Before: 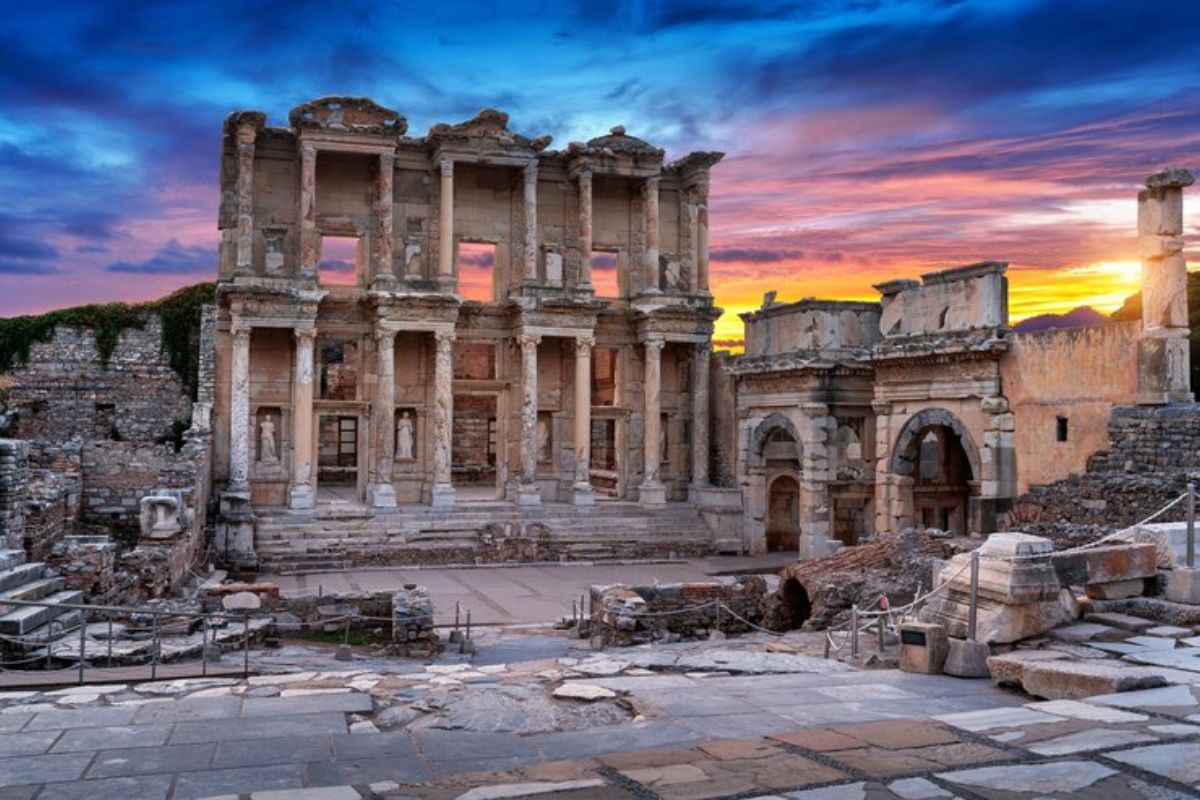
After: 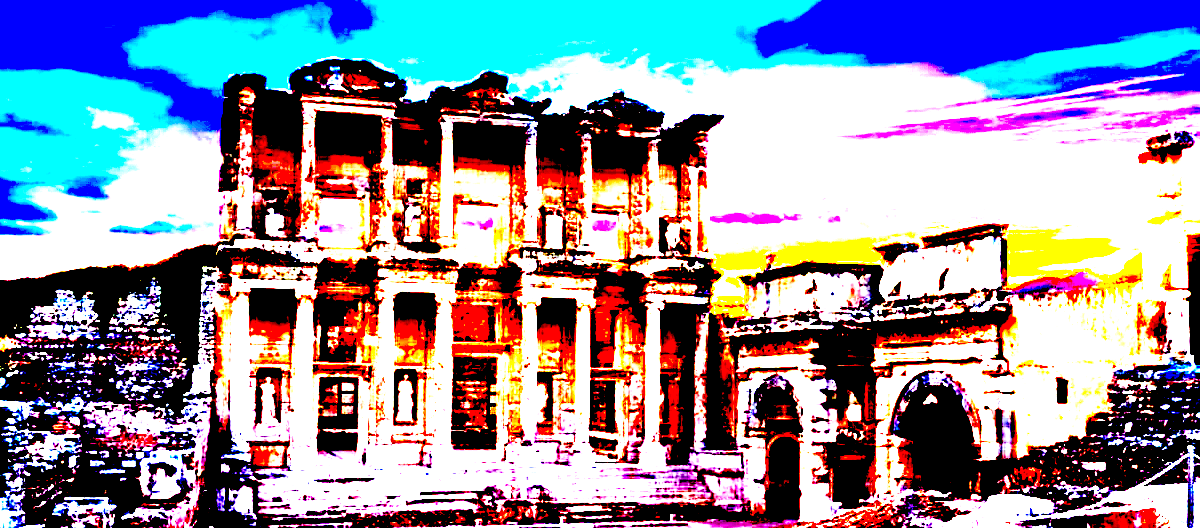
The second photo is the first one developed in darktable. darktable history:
exposure: black level correction 0.1, exposure 2.989 EV, compensate highlight preservation false
crop and rotate: top 4.78%, bottom 29.18%
